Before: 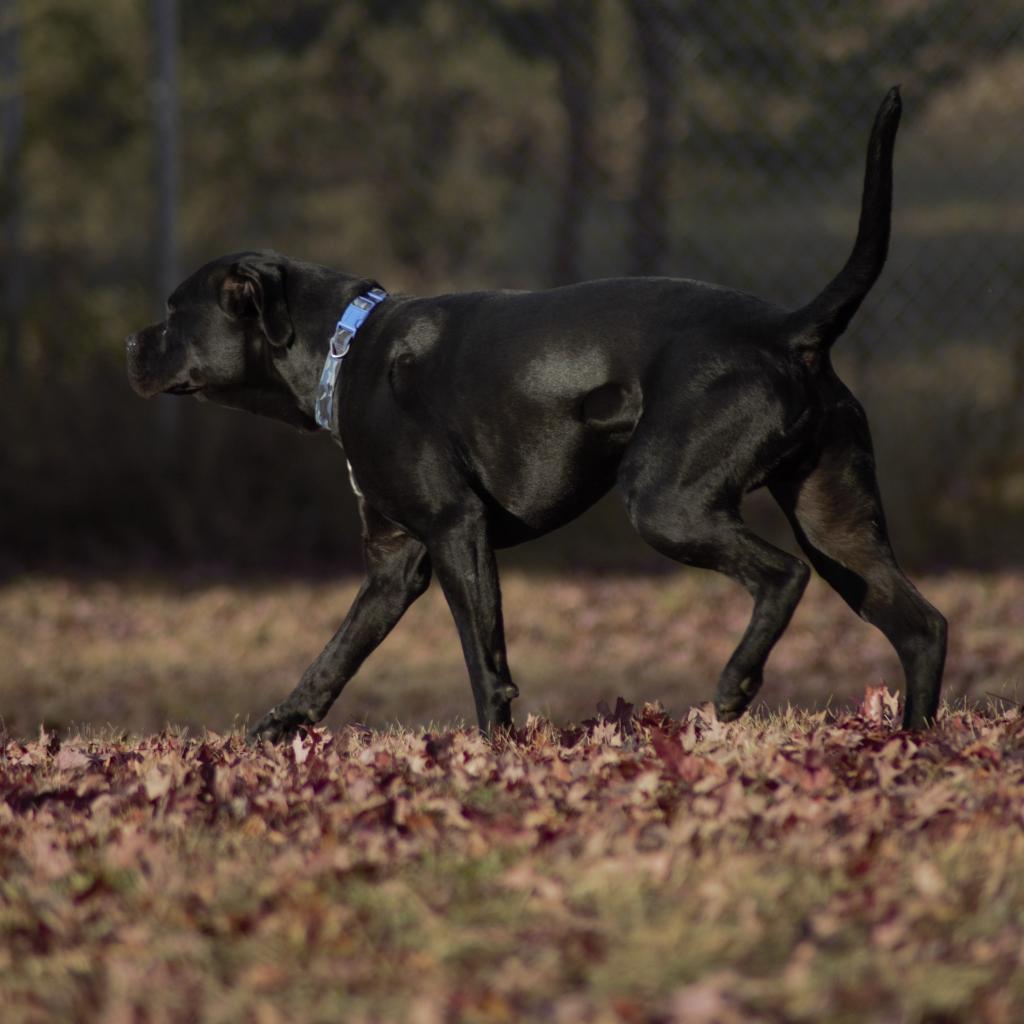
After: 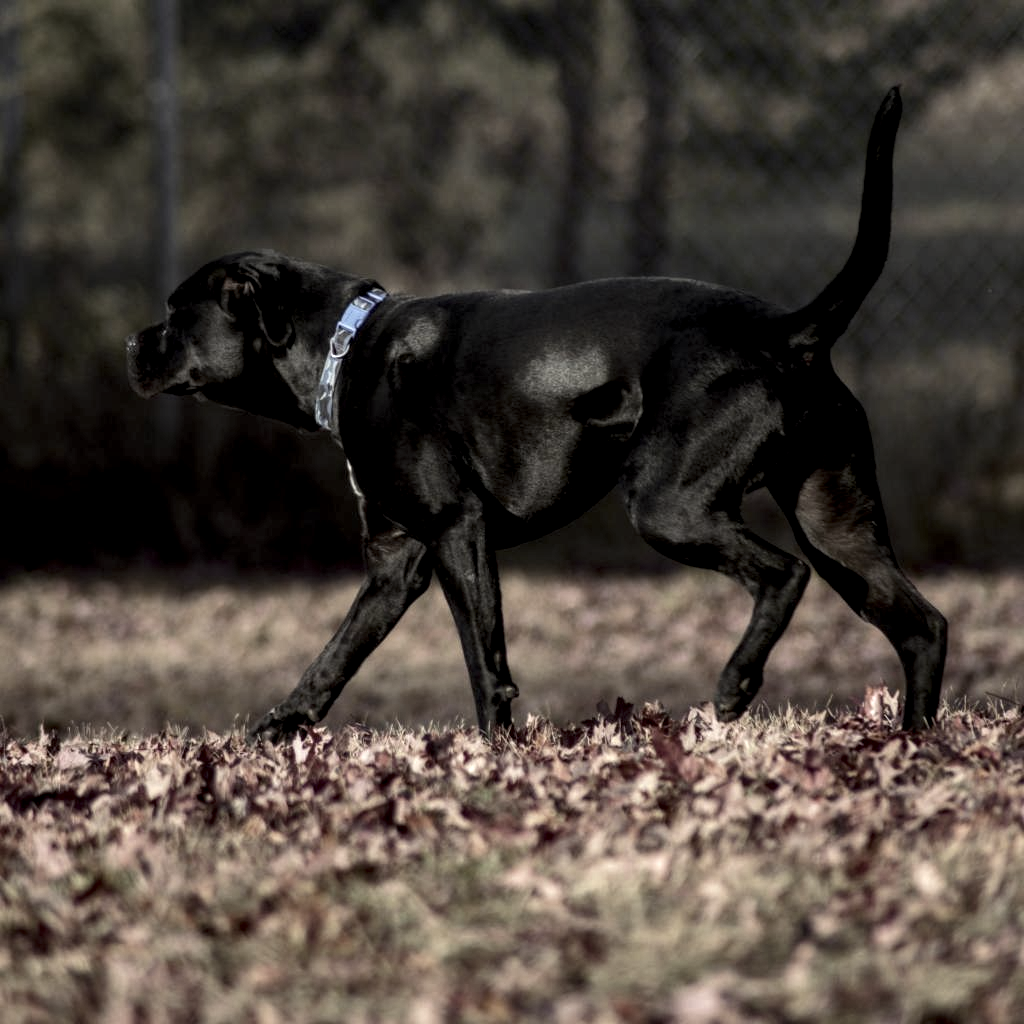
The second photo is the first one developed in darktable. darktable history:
local contrast: highlights 64%, shadows 54%, detail 169%, midtone range 0.509
contrast brightness saturation: contrast 0.096, saturation -0.372
